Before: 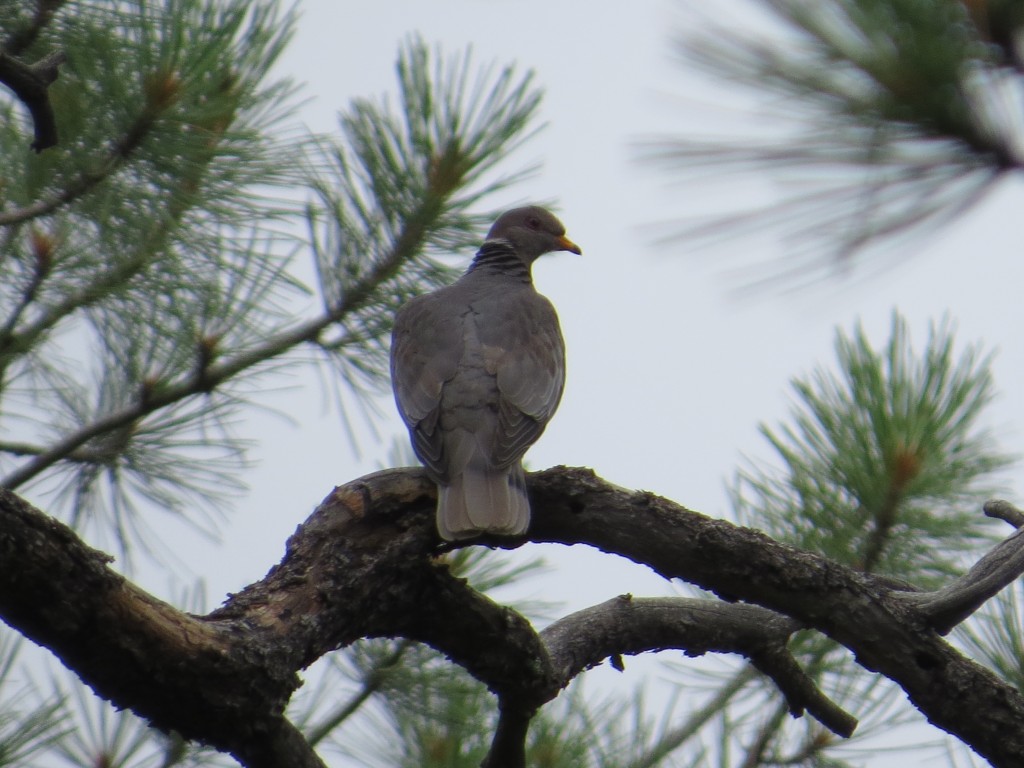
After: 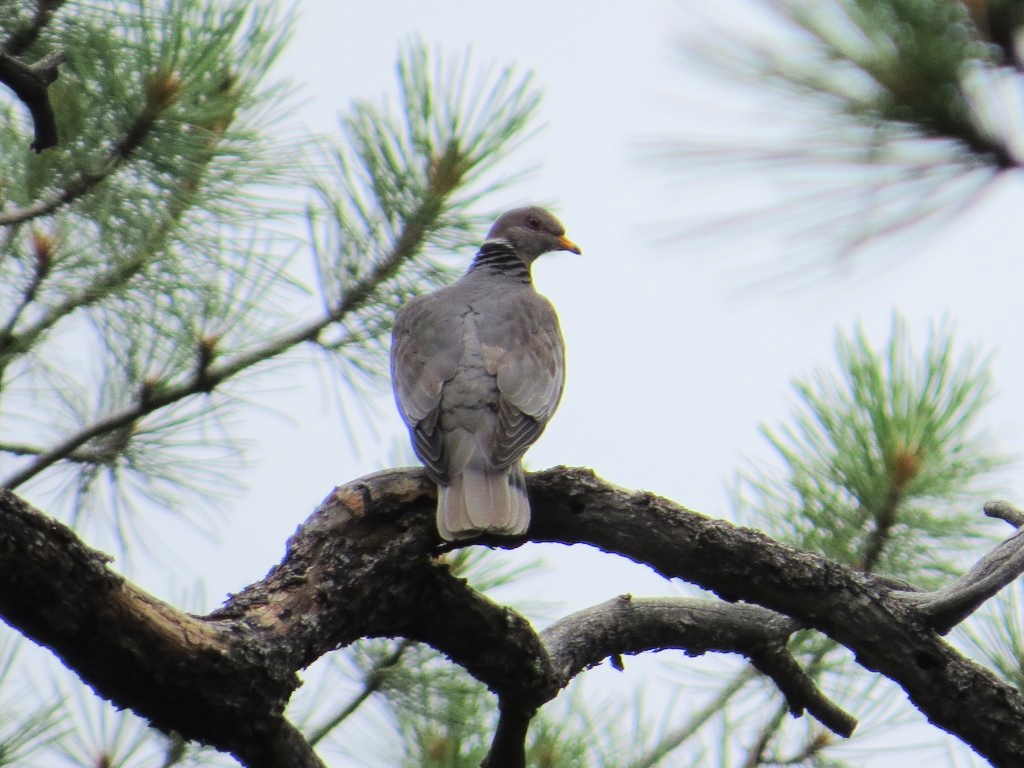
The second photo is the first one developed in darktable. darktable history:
tone equalizer: -7 EV 0.16 EV, -6 EV 0.605 EV, -5 EV 1.15 EV, -4 EV 1.31 EV, -3 EV 1.13 EV, -2 EV 0.6 EV, -1 EV 0.157 EV, edges refinement/feathering 500, mask exposure compensation -1.57 EV, preserve details no
